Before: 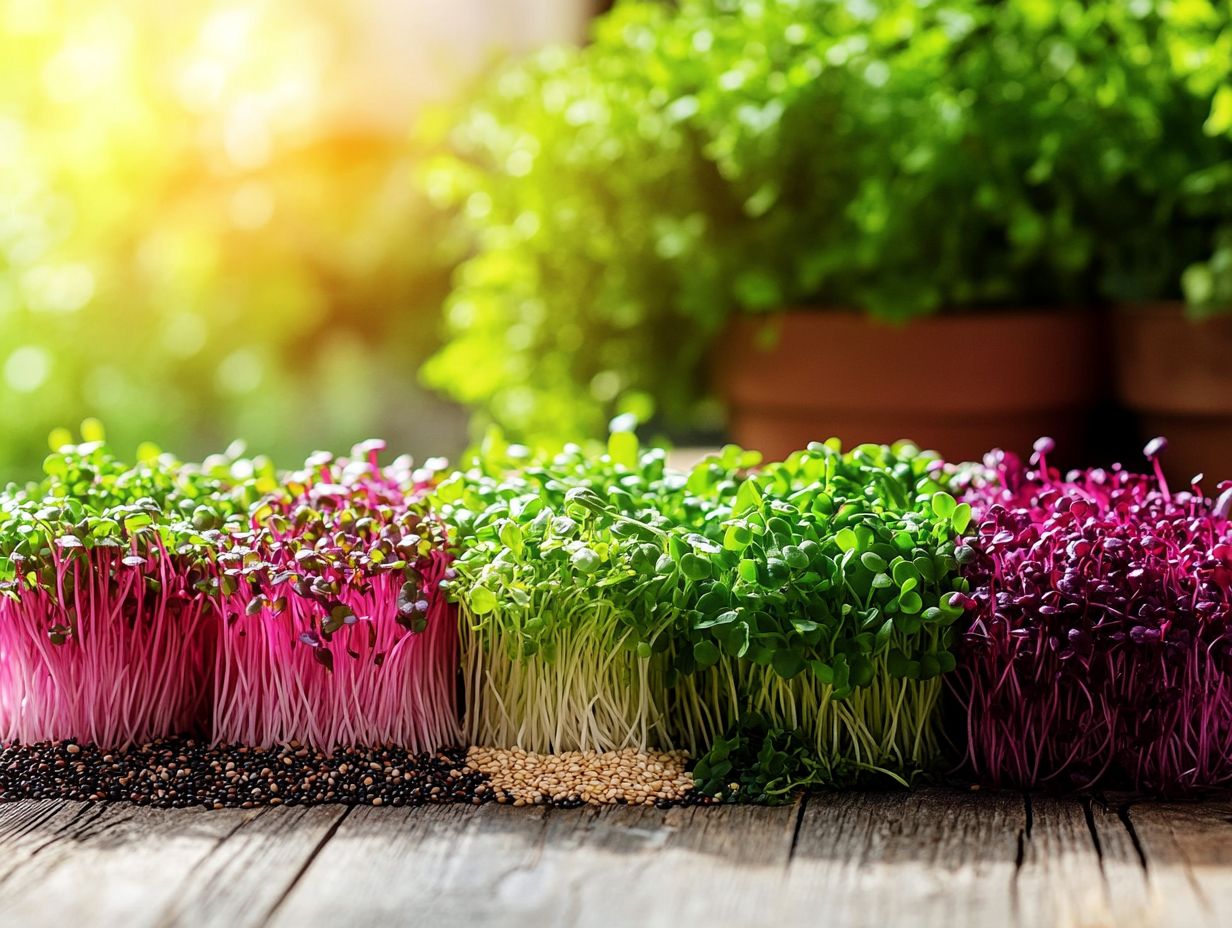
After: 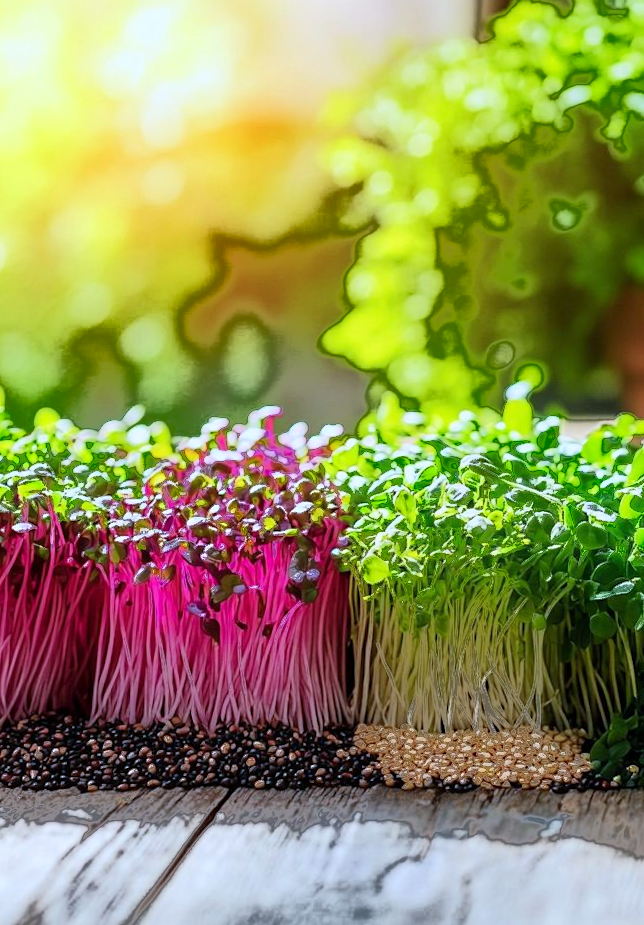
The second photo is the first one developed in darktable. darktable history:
rotate and perspective: rotation 0.215°, lens shift (vertical) -0.139, crop left 0.069, crop right 0.939, crop top 0.002, crop bottom 0.996
crop: left 5.114%, right 38.589%
base curve: curves: ch0 [(0, 0) (0.472, 0.508) (1, 1)]
sharpen: radius 5.325, amount 0.312, threshold 26.433
fill light: exposure -0.73 EV, center 0.69, width 2.2
color calibration: output R [0.994, 0.059, -0.119, 0], output G [-0.036, 1.09, -0.119, 0], output B [0.078, -0.108, 0.961, 0], illuminant custom, x 0.371, y 0.382, temperature 4281.14 K
